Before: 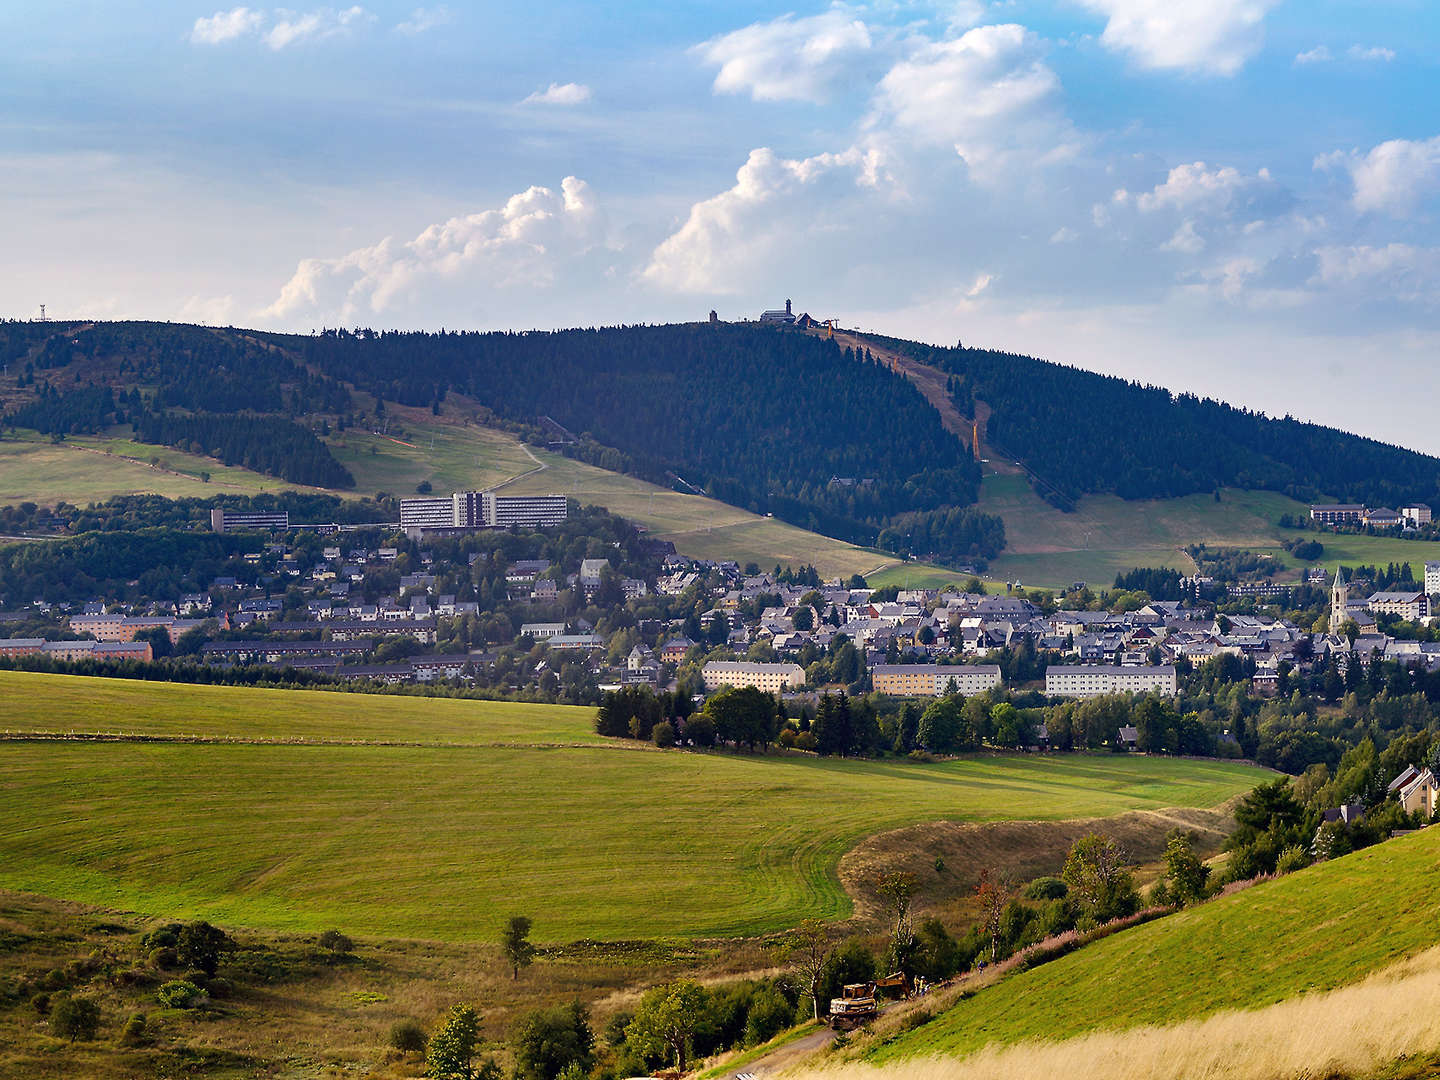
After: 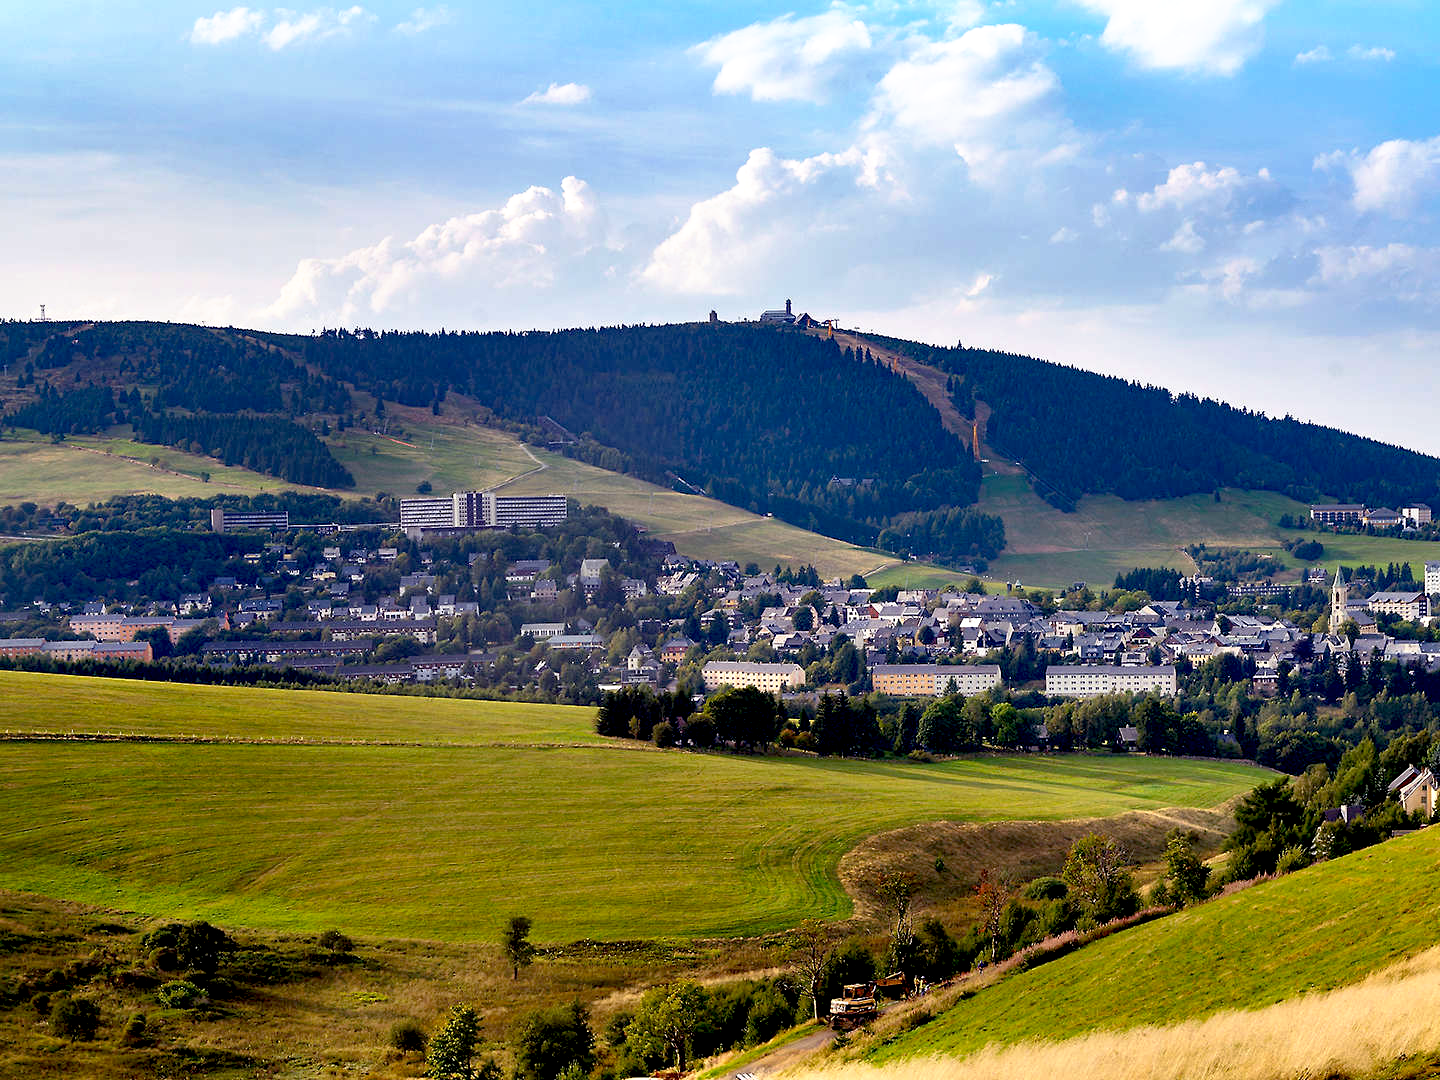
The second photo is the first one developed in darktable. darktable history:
base curve: curves: ch0 [(0.017, 0) (0.425, 0.441) (0.844, 0.933) (1, 1)], preserve colors none
exposure: exposure 0.2 EV, compensate exposure bias true, compensate highlight preservation false
